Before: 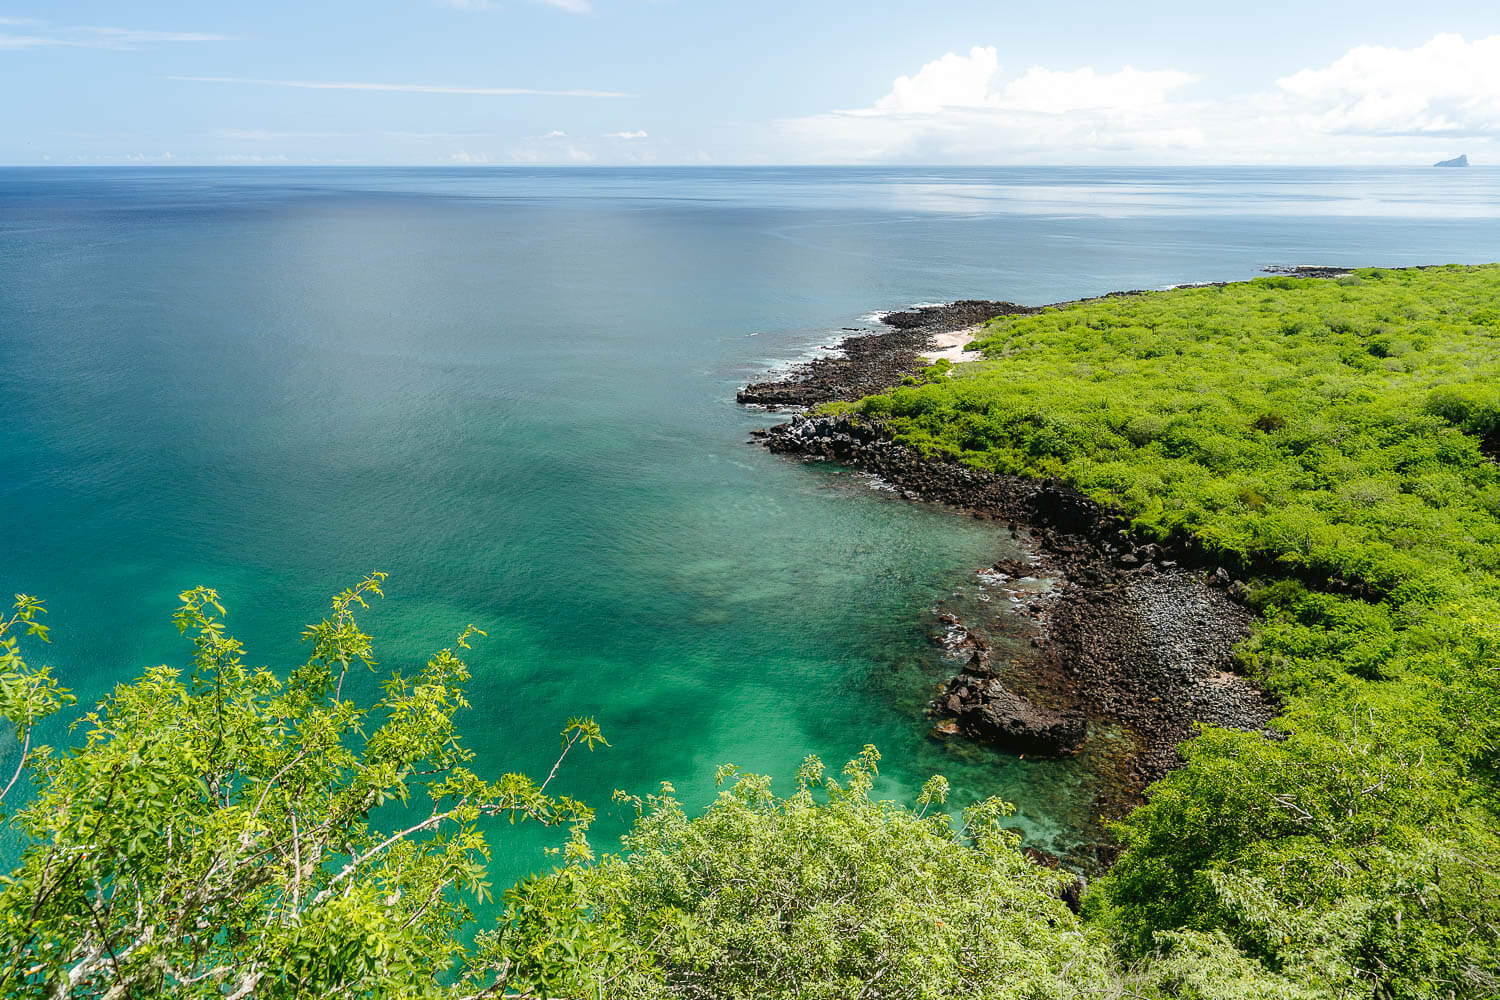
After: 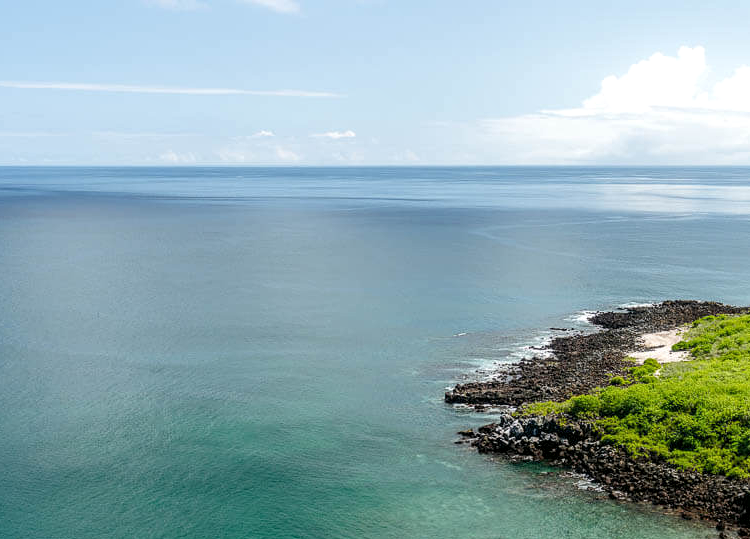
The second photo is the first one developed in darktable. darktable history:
crop: left 19.528%, right 30.425%, bottom 46.098%
local contrast: on, module defaults
